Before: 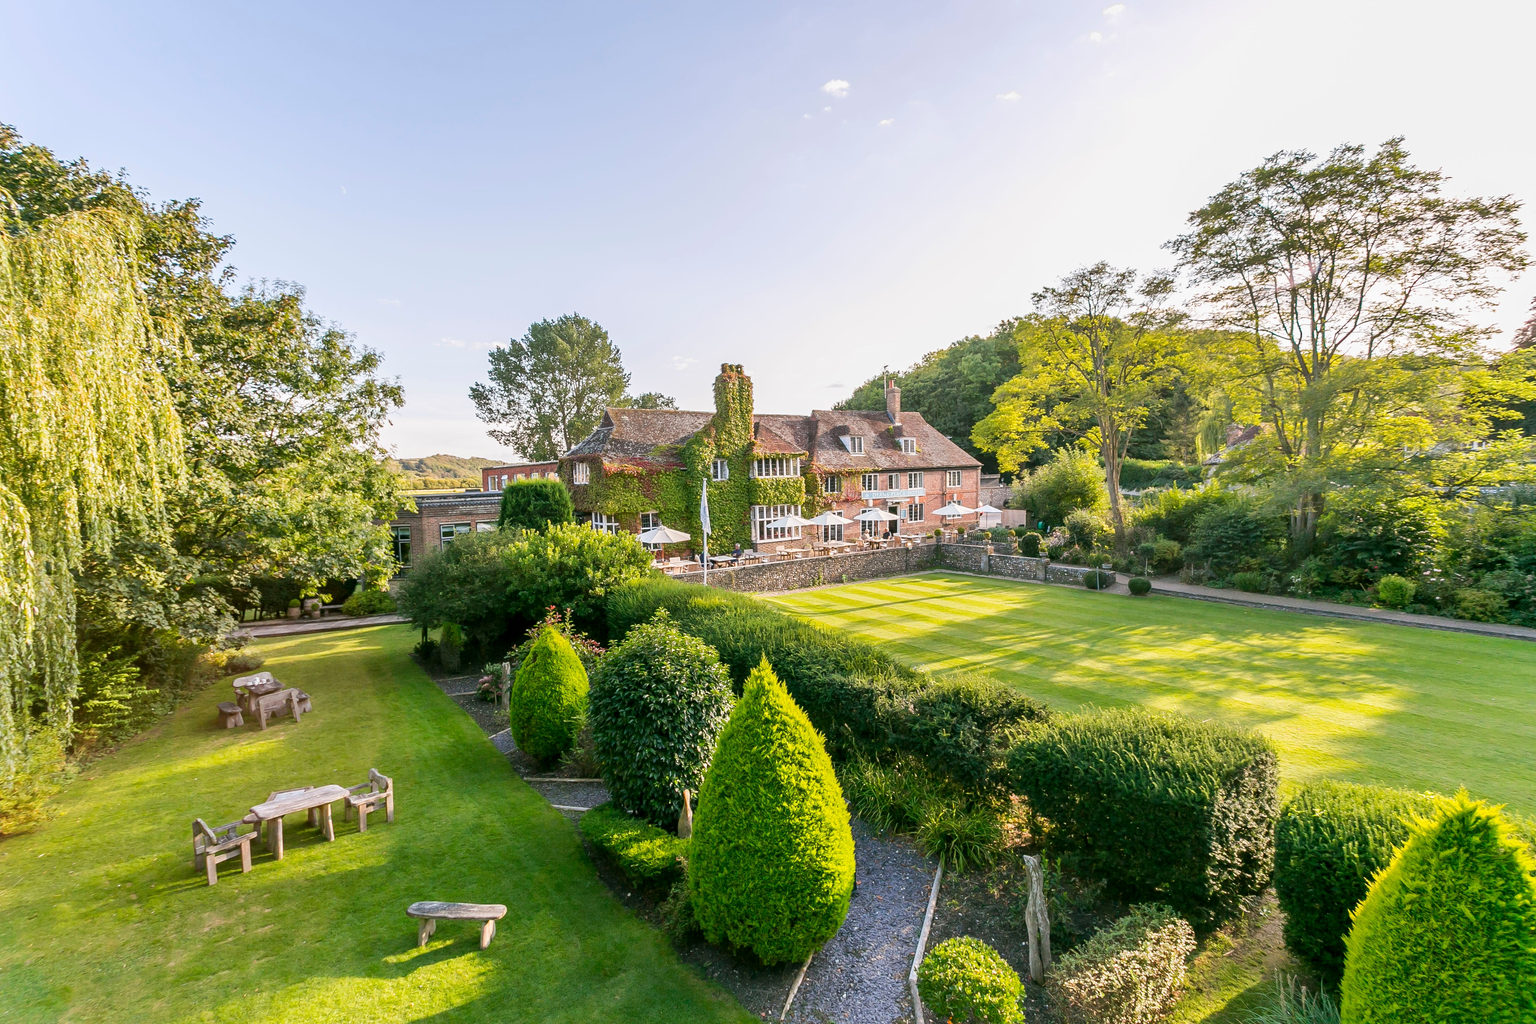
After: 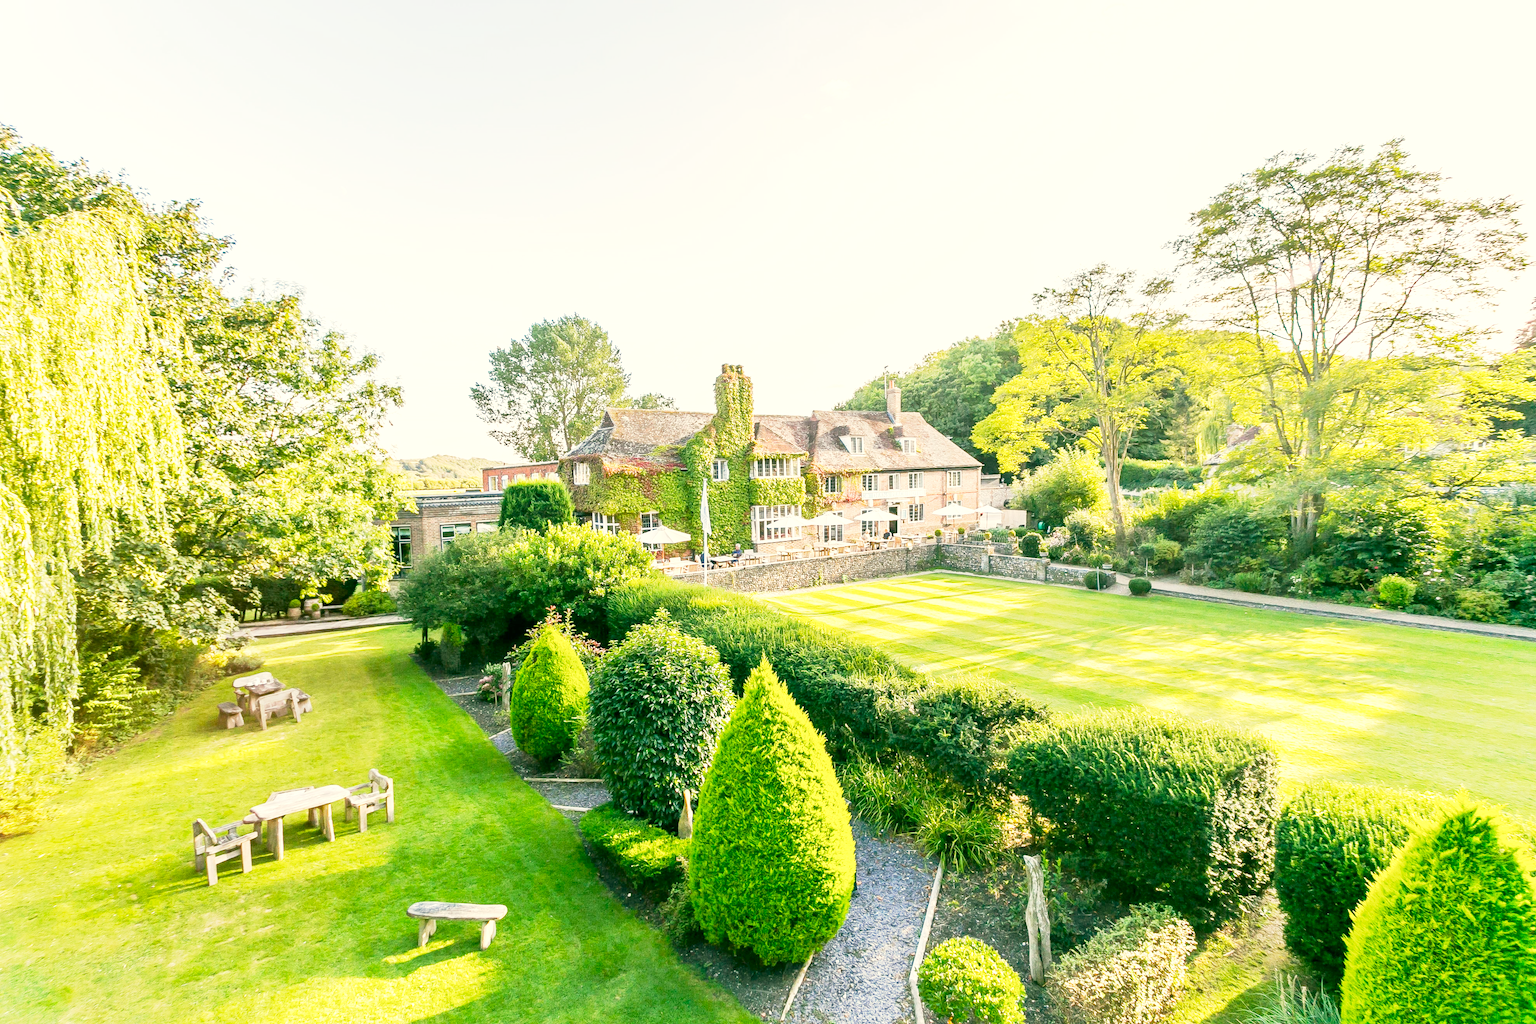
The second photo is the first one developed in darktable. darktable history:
base curve: curves: ch0 [(0, 0) (0.088, 0.125) (0.176, 0.251) (0.354, 0.501) (0.613, 0.749) (1, 0.877)], preserve colors none
color correction: highlights a* -0.449, highlights b* 9.1, shadows a* -9.41, shadows b* 0.42
exposure: exposure 1.156 EV, compensate highlight preservation false
